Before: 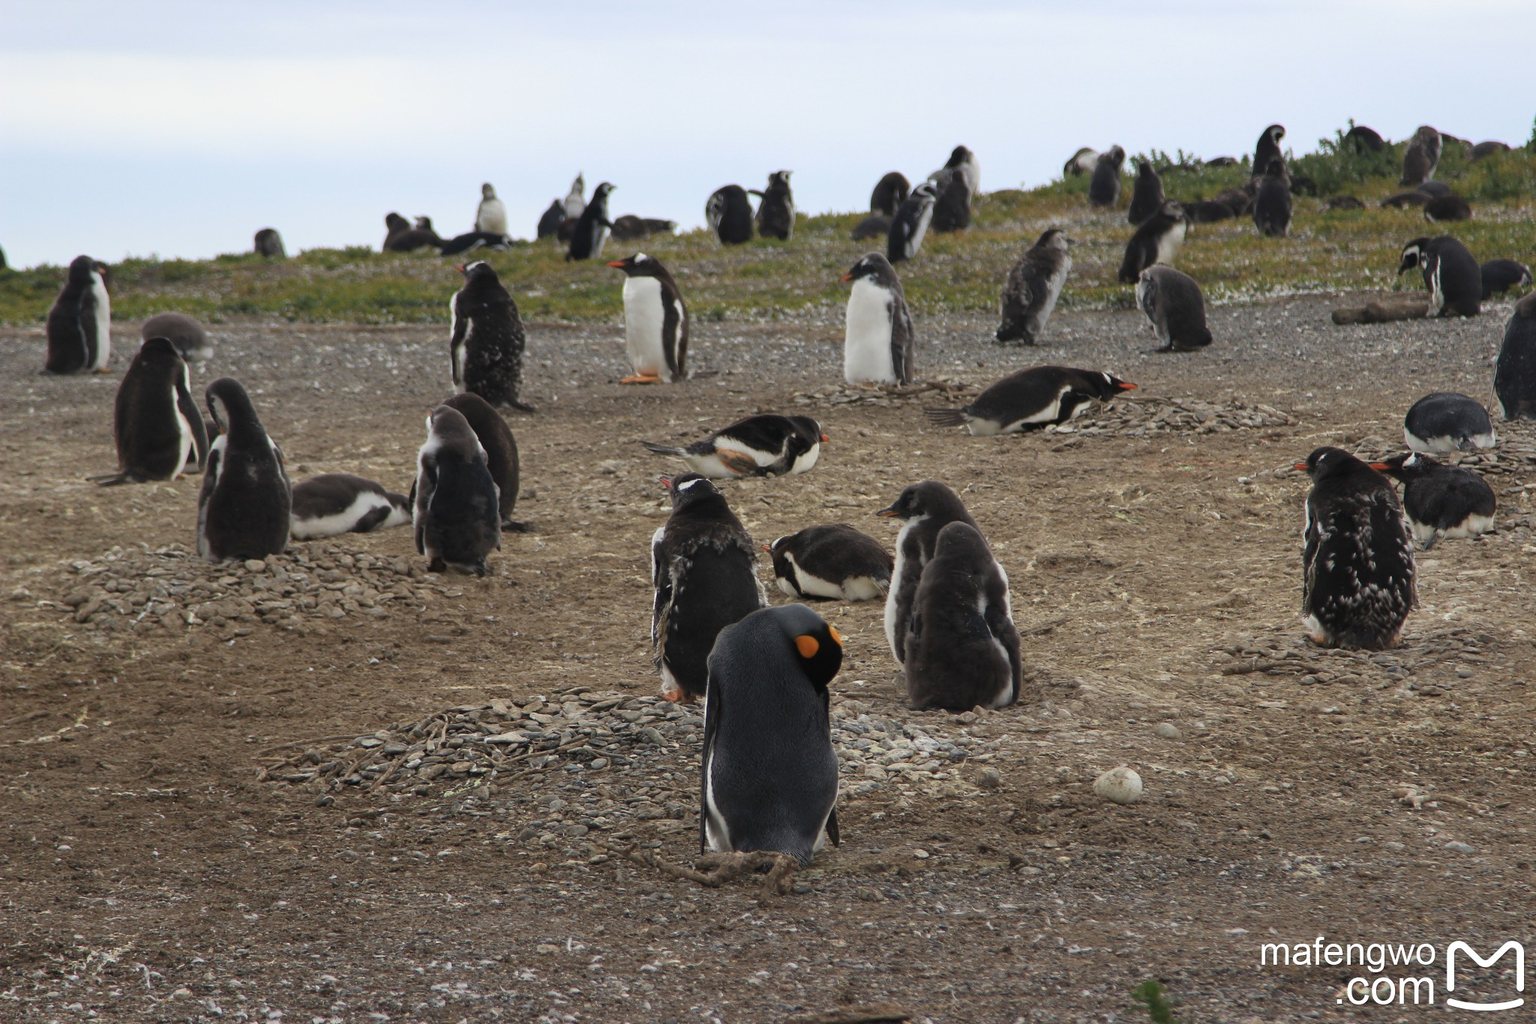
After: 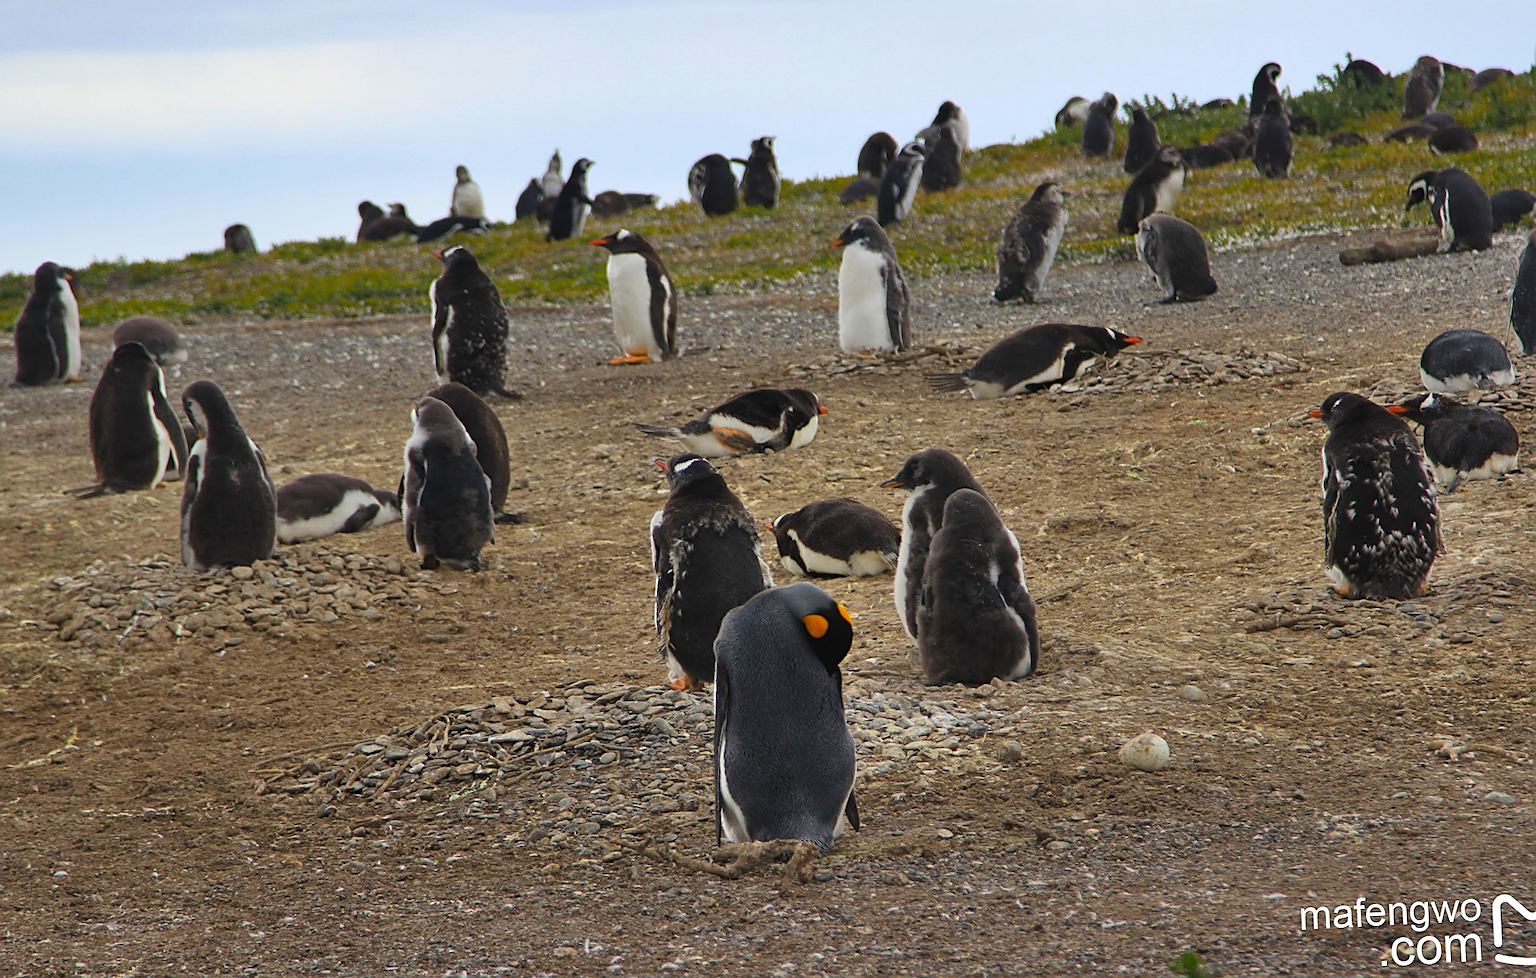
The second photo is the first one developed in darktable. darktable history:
rotate and perspective: rotation -3°, crop left 0.031, crop right 0.968, crop top 0.07, crop bottom 0.93
color balance rgb: linear chroma grading › global chroma 15%, perceptual saturation grading › global saturation 30%
sharpen: on, module defaults
shadows and highlights: shadows 60, soften with gaussian
